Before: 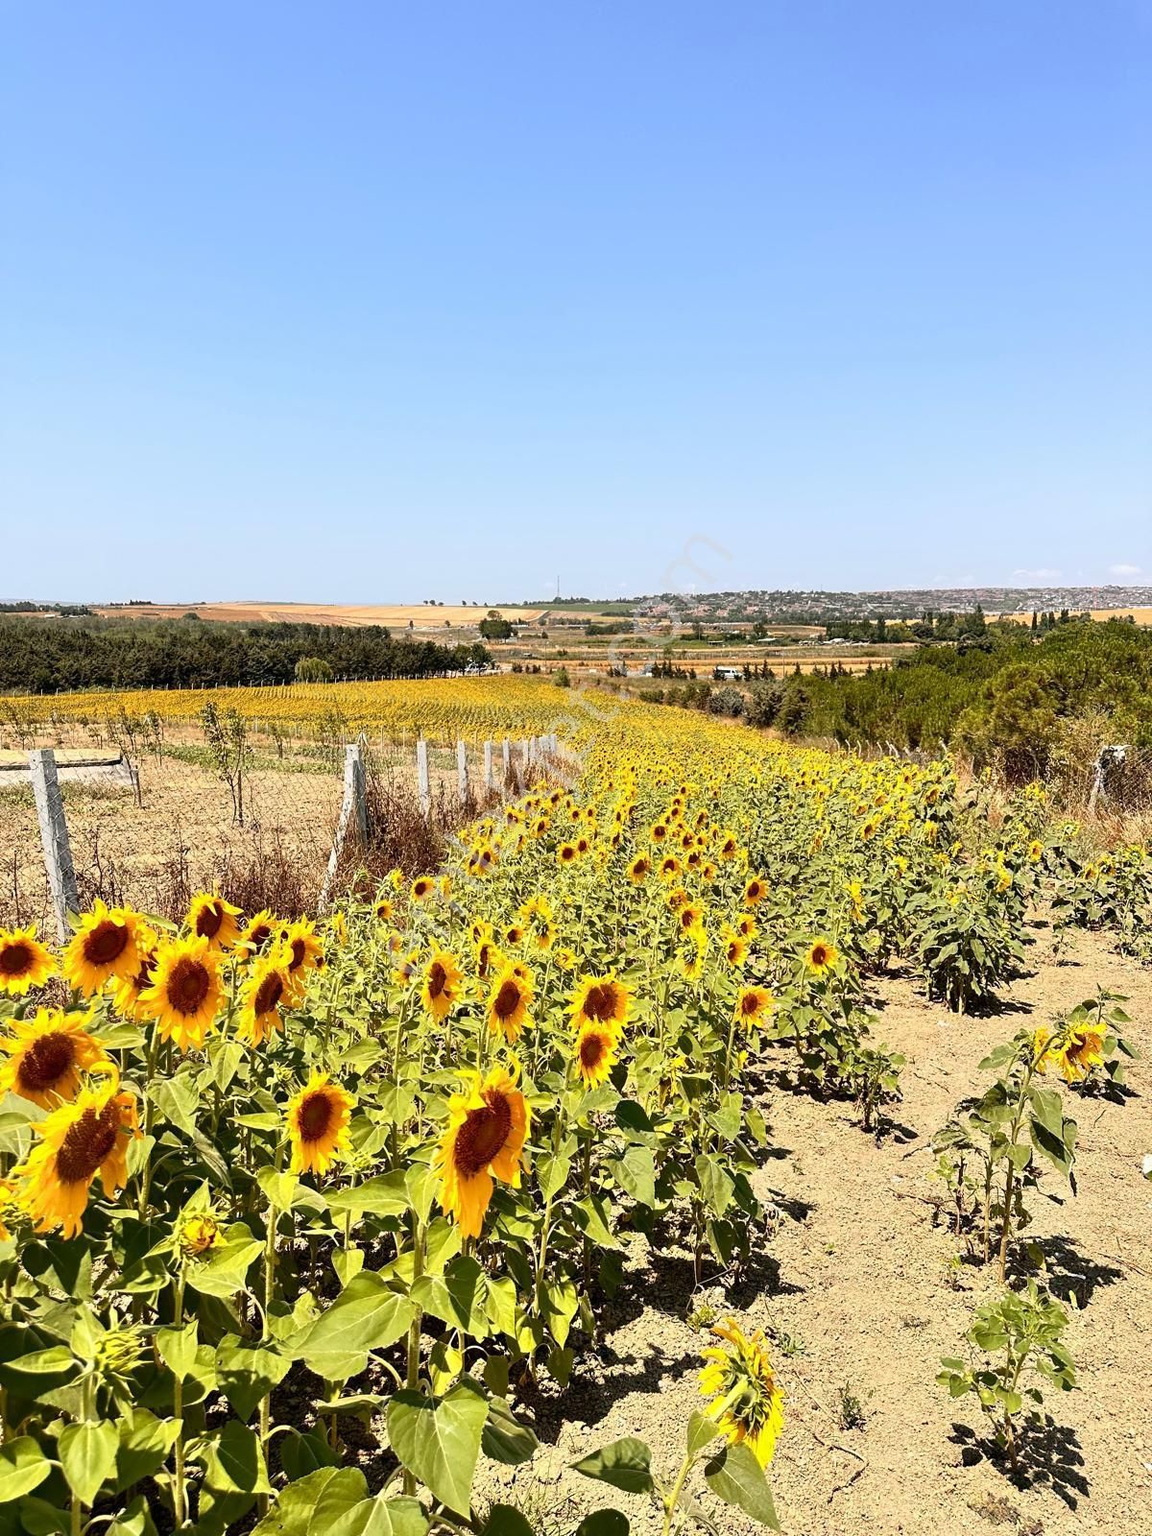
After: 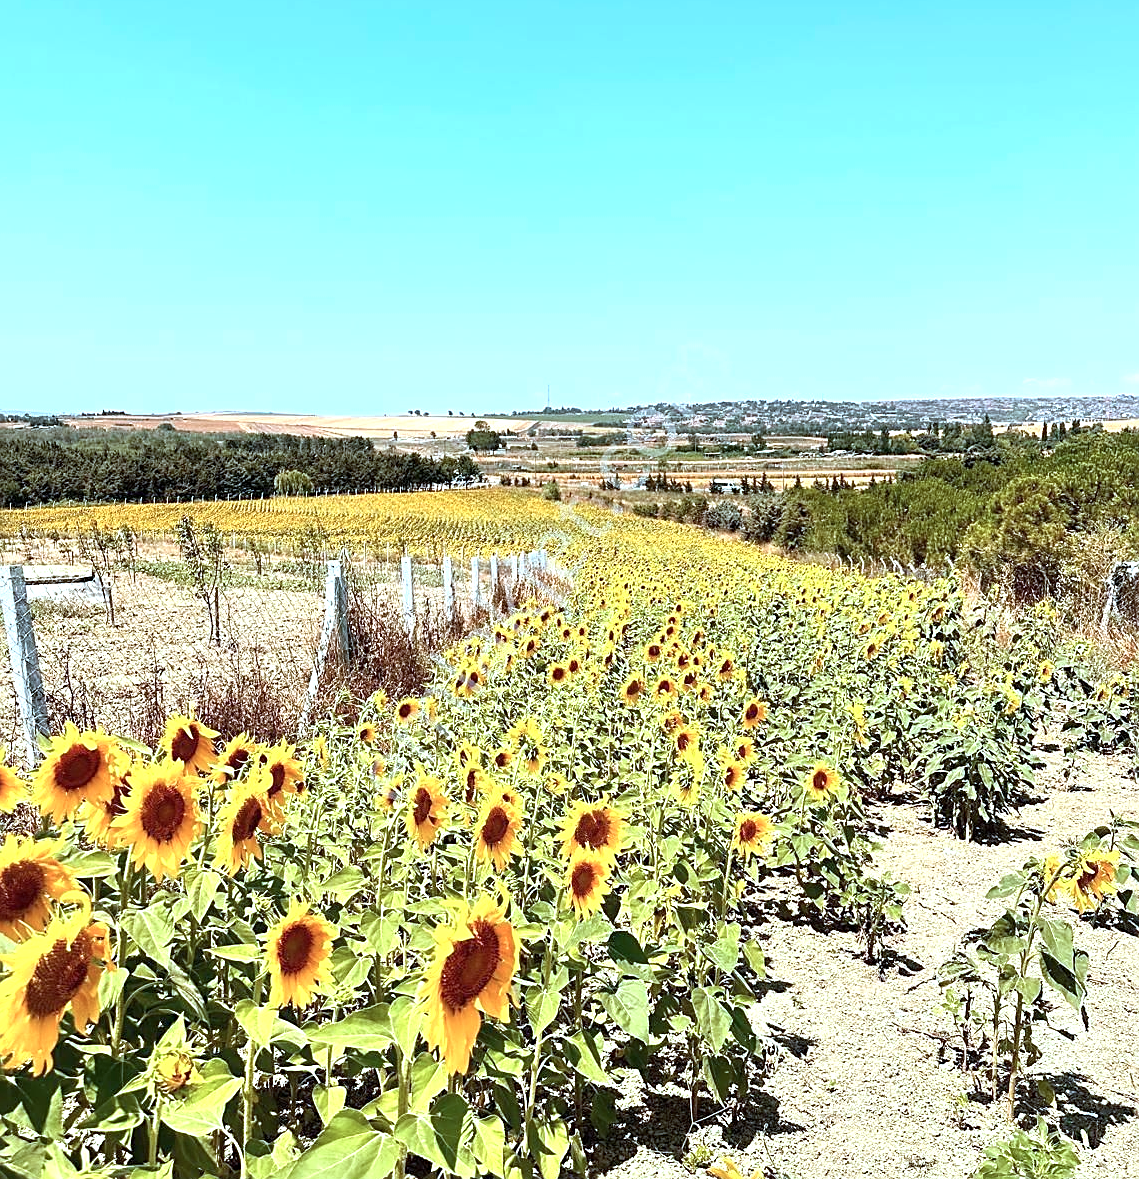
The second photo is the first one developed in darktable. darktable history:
crop and rotate: left 2.8%, top 13.554%, right 2.207%, bottom 12.753%
exposure: exposure 0.607 EV, compensate highlight preservation false
sharpen: on, module defaults
color correction: highlights a* -9.85, highlights b* -20.98
